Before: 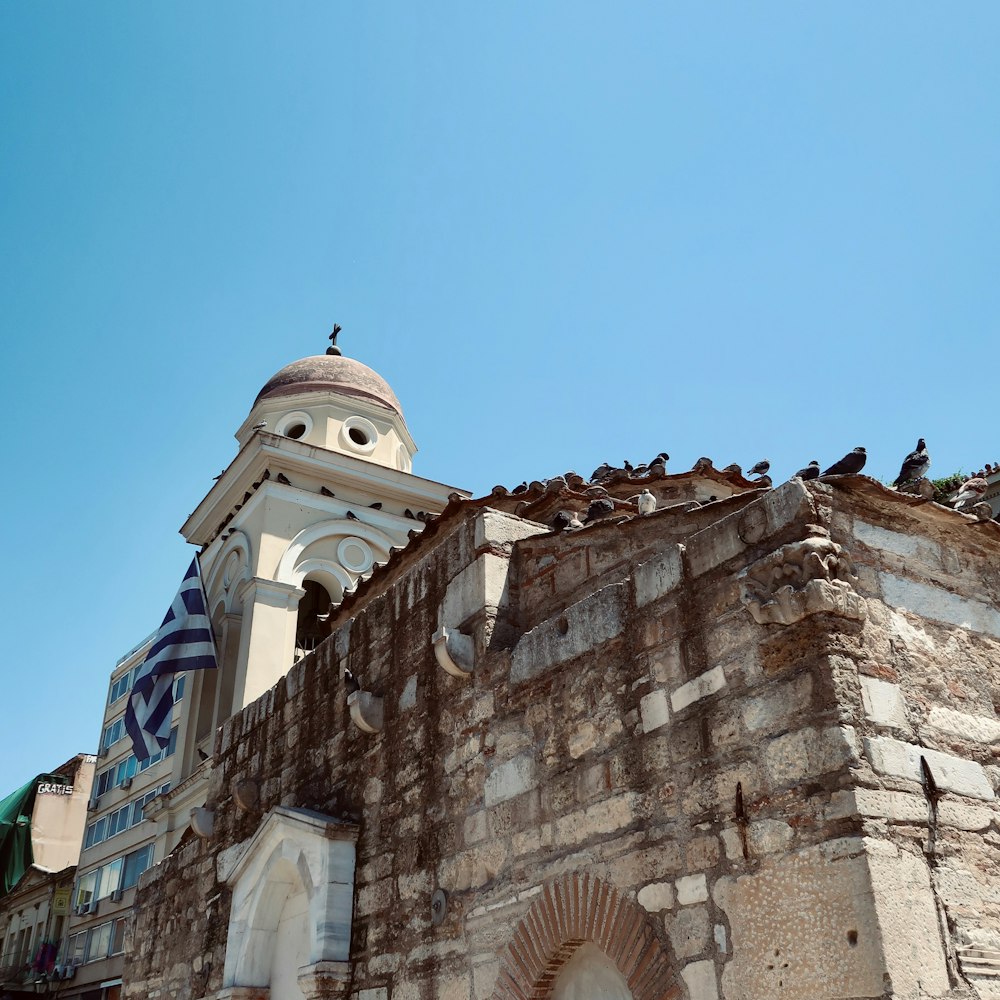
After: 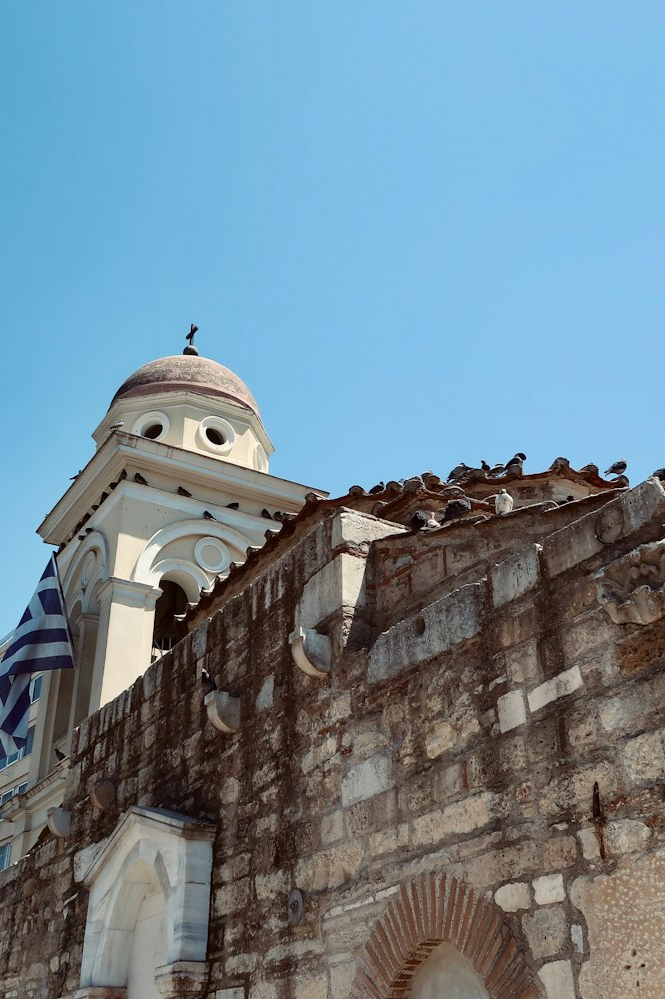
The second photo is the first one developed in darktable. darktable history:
crop and rotate: left 14.335%, right 19.102%
